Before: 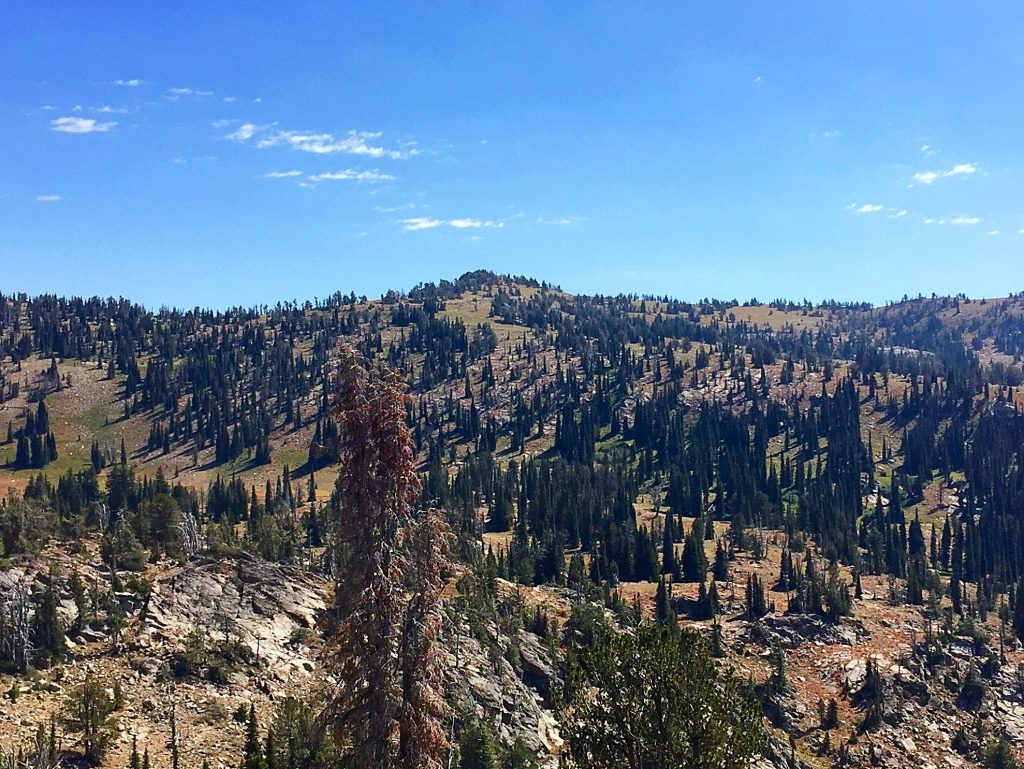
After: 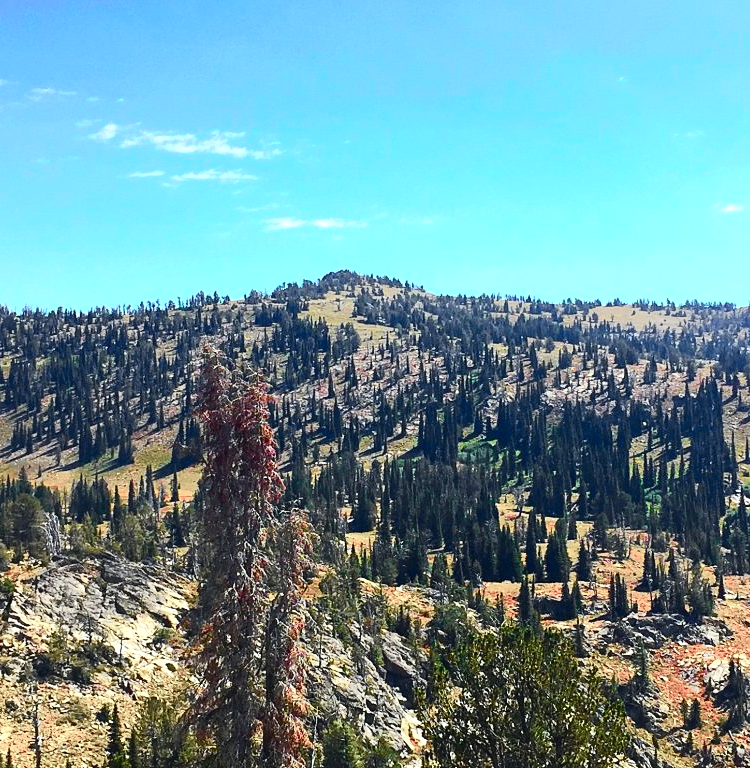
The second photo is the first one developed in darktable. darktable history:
crop: left 13.443%, right 13.31%
tone curve: curves: ch0 [(0, 0.013) (0.104, 0.103) (0.258, 0.267) (0.448, 0.489) (0.709, 0.794) (0.895, 0.915) (0.994, 0.971)]; ch1 [(0, 0) (0.335, 0.298) (0.446, 0.416) (0.488, 0.488) (0.515, 0.504) (0.581, 0.615) (0.635, 0.661) (1, 1)]; ch2 [(0, 0) (0.314, 0.306) (0.436, 0.447) (0.502, 0.5) (0.538, 0.541) (0.568, 0.603) (0.641, 0.635) (0.717, 0.701) (1, 1)], color space Lab, independent channels, preserve colors none
white balance: red 0.978, blue 0.999
exposure: exposure 0.564 EV, compensate highlight preservation false
